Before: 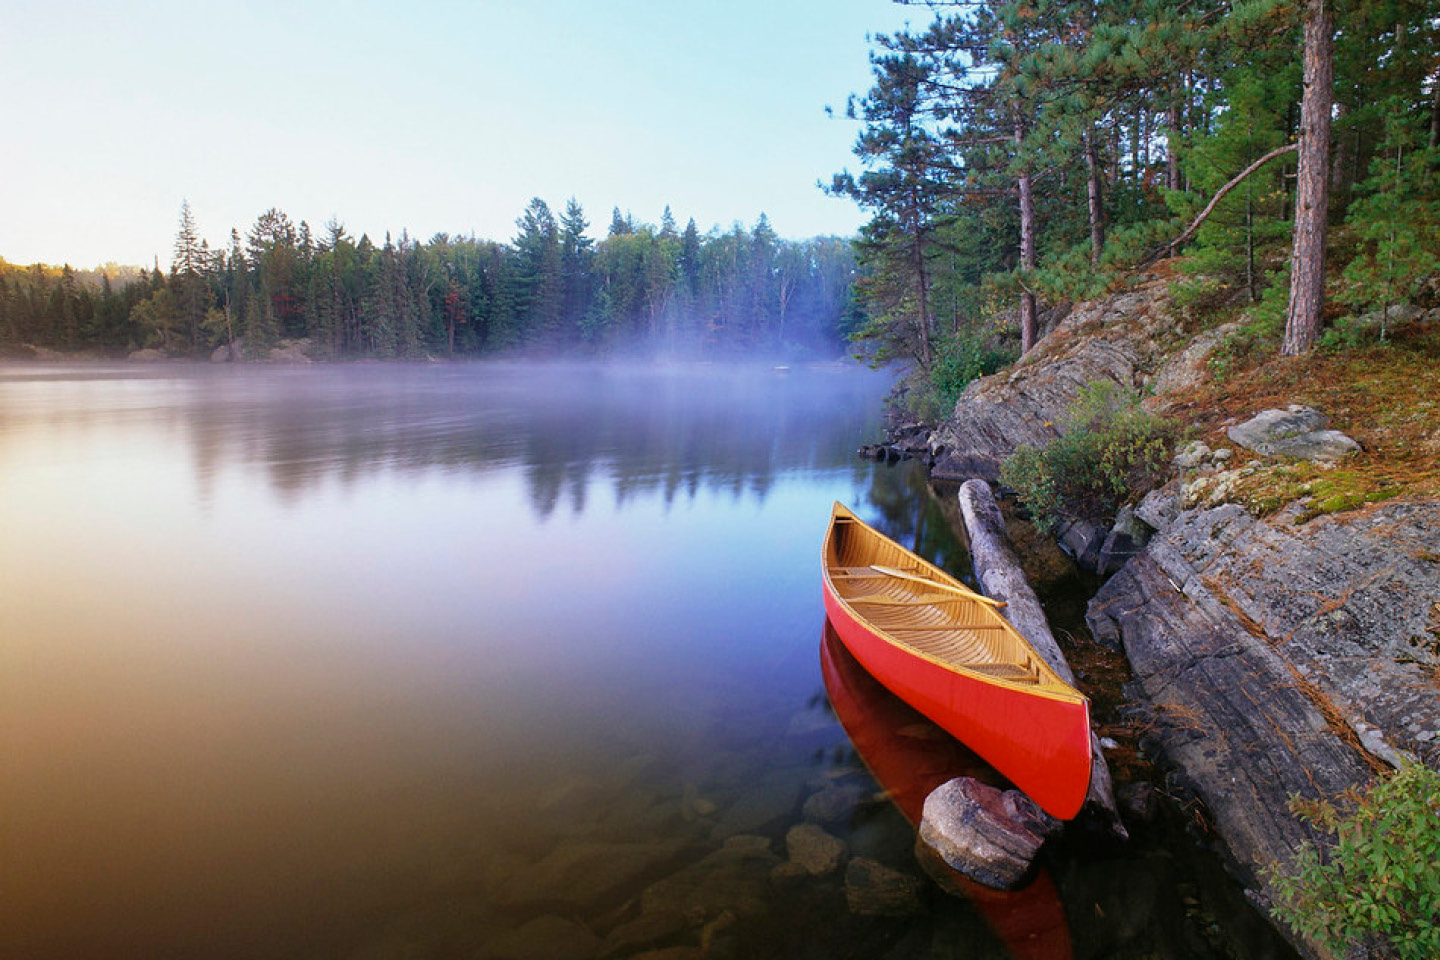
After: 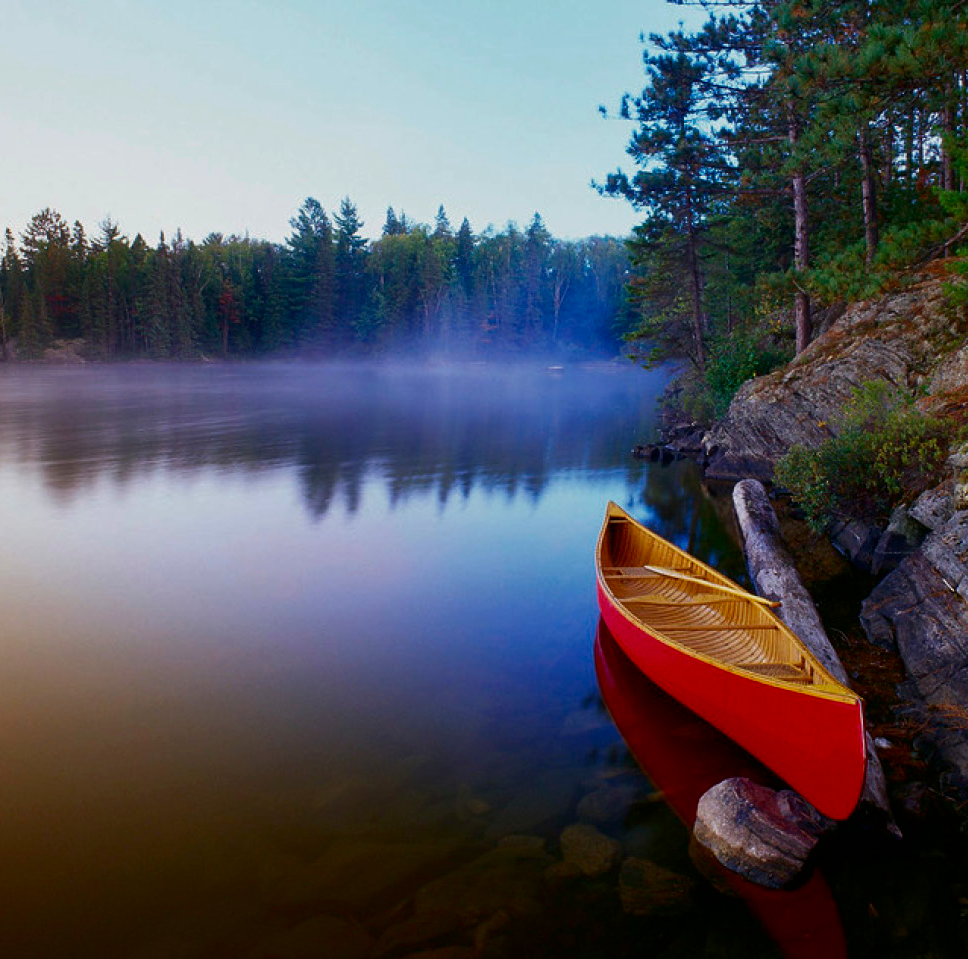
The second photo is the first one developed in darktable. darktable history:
exposure: exposure -0.155 EV, compensate highlight preservation false
contrast brightness saturation: brightness -0.253, saturation 0.204
crop and rotate: left 15.758%, right 16.98%
